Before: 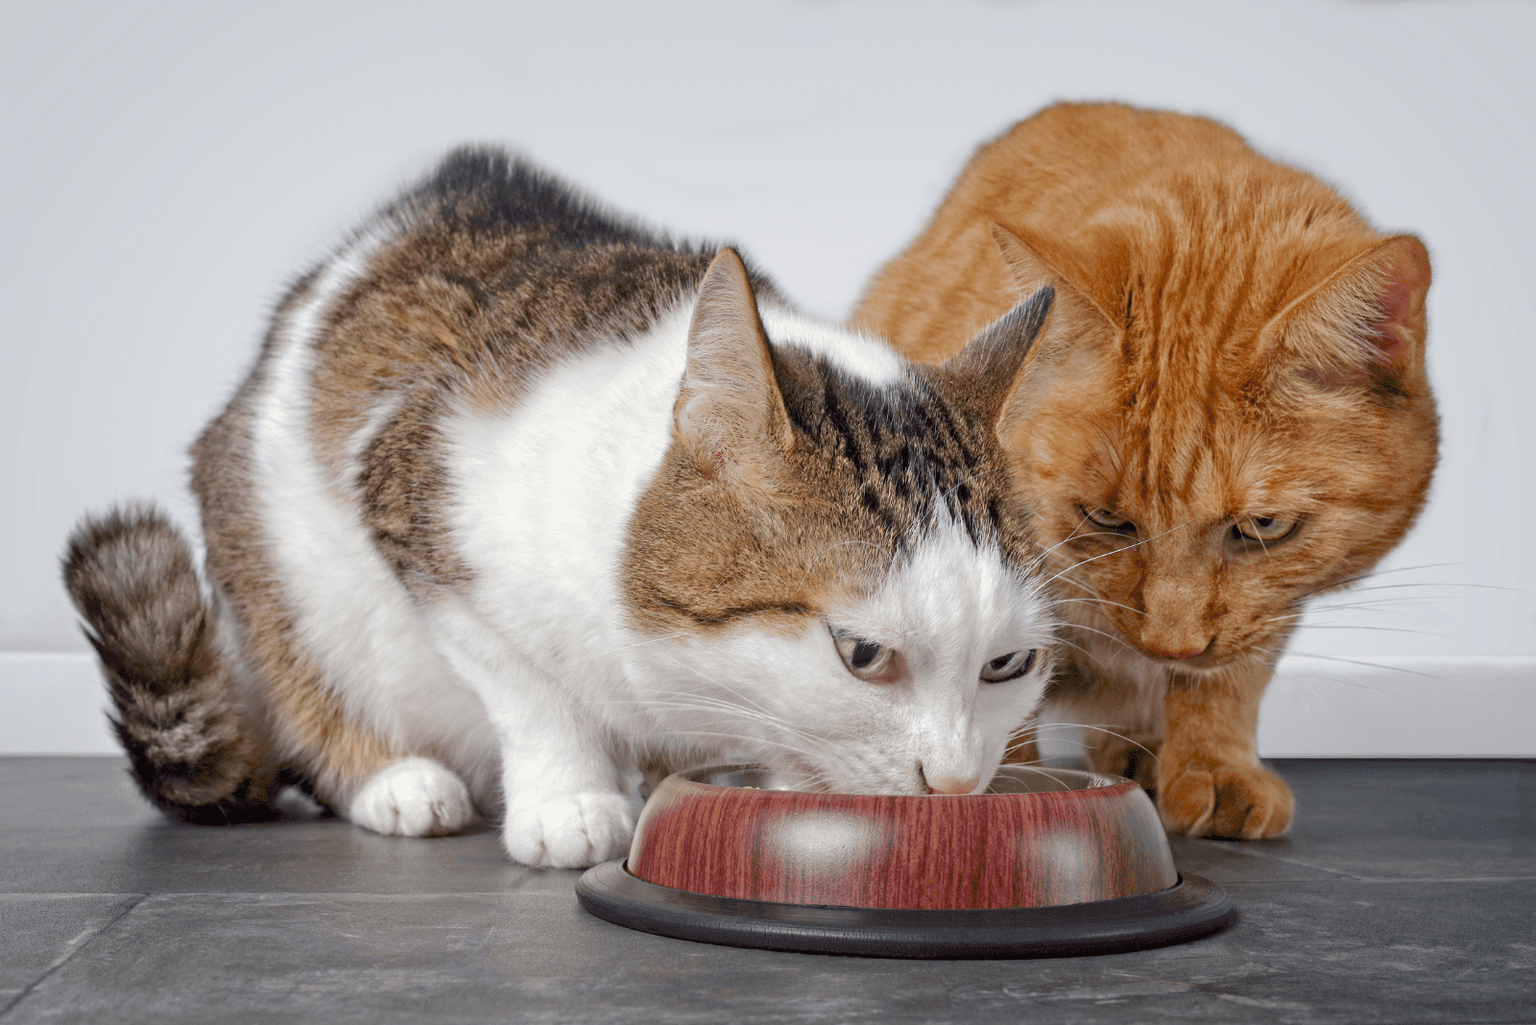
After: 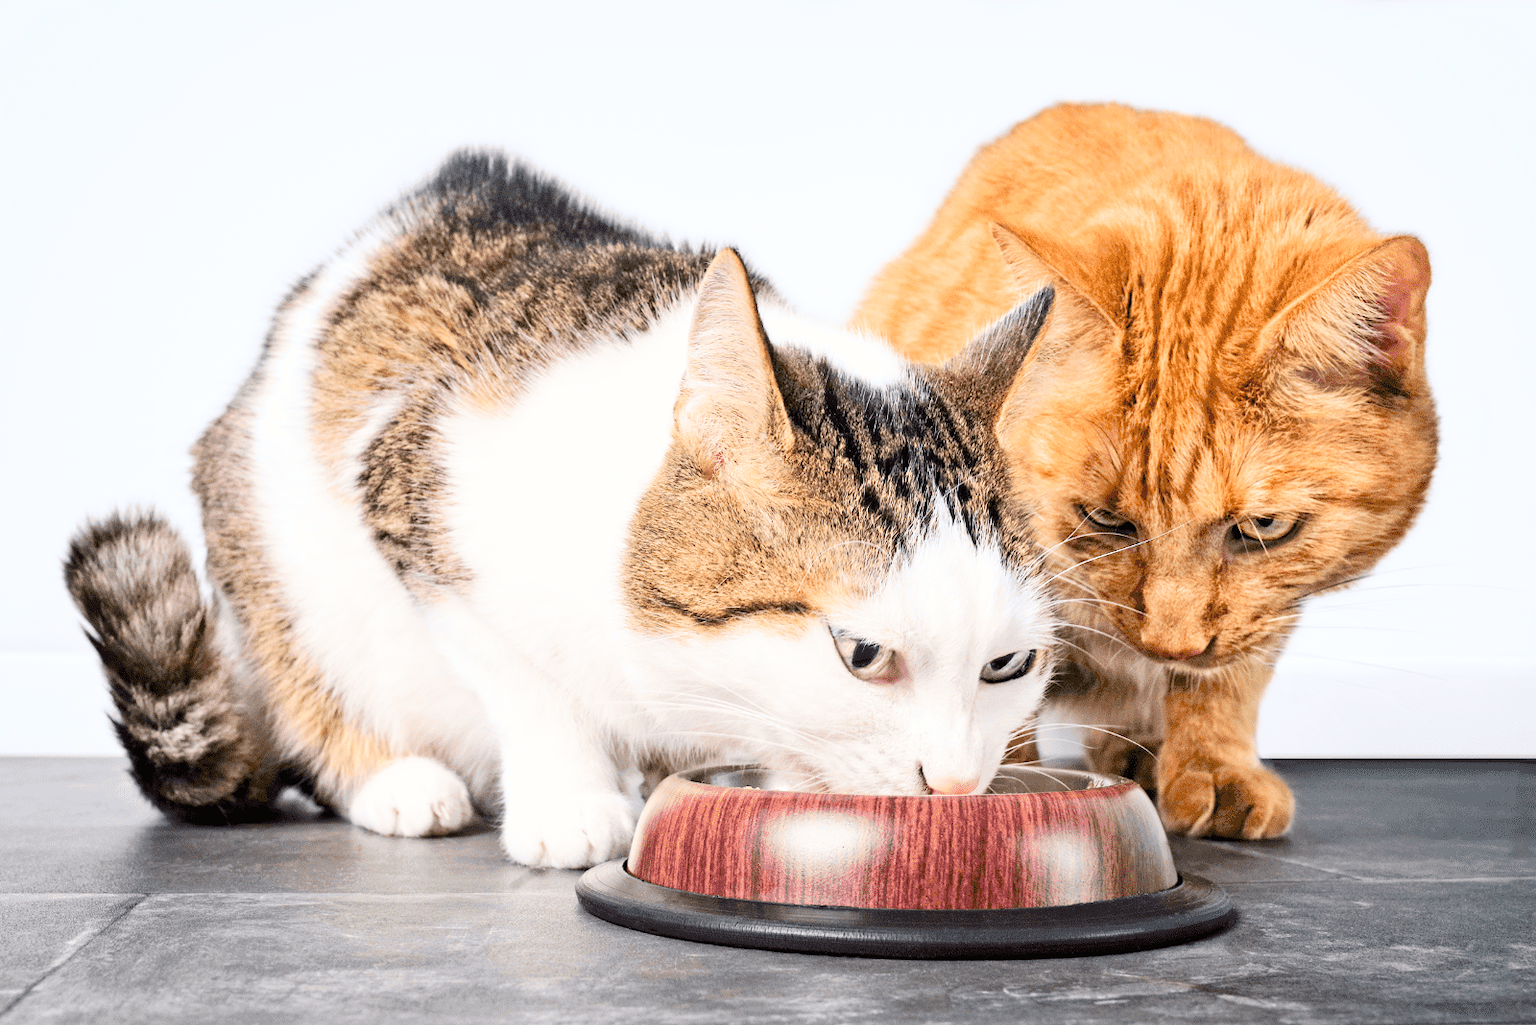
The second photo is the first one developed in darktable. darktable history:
base curve: curves: ch0 [(0, 0) (0.007, 0.004) (0.027, 0.03) (0.046, 0.07) (0.207, 0.54) (0.442, 0.872) (0.673, 0.972) (1, 1)]
tone equalizer: edges refinement/feathering 500, mask exposure compensation -1.57 EV, preserve details no
